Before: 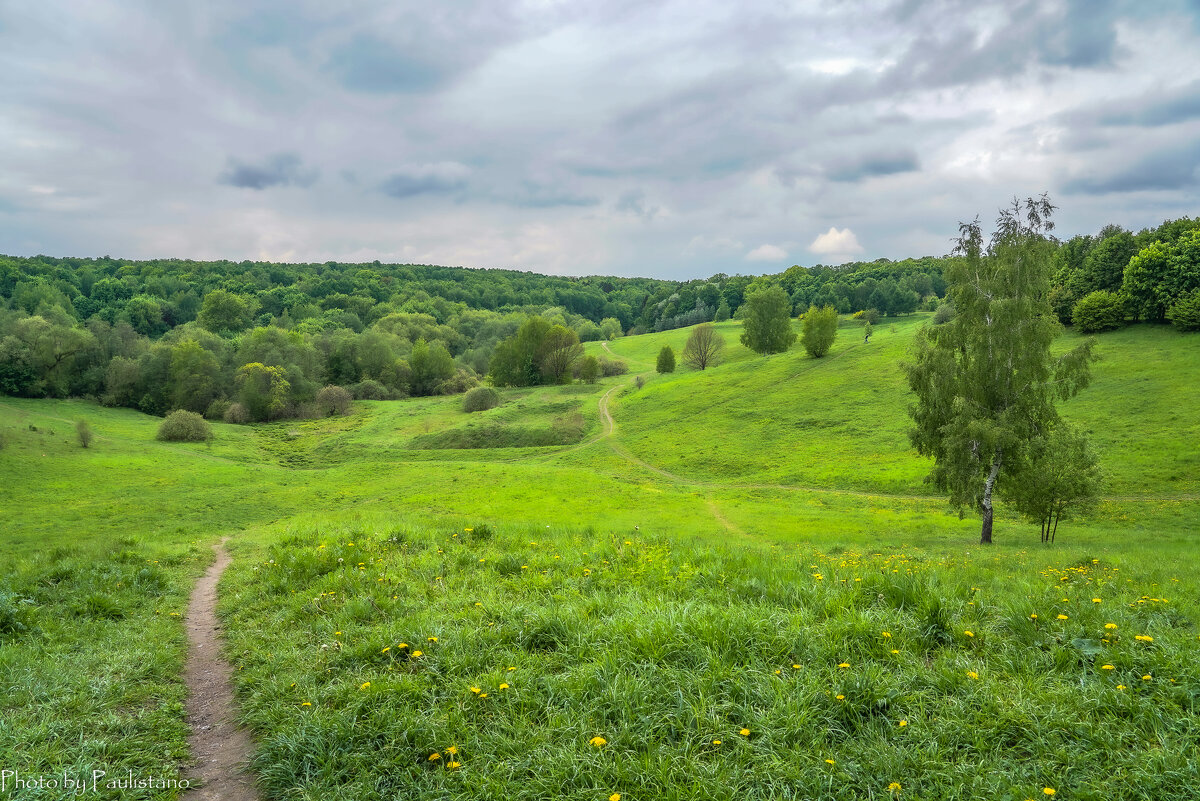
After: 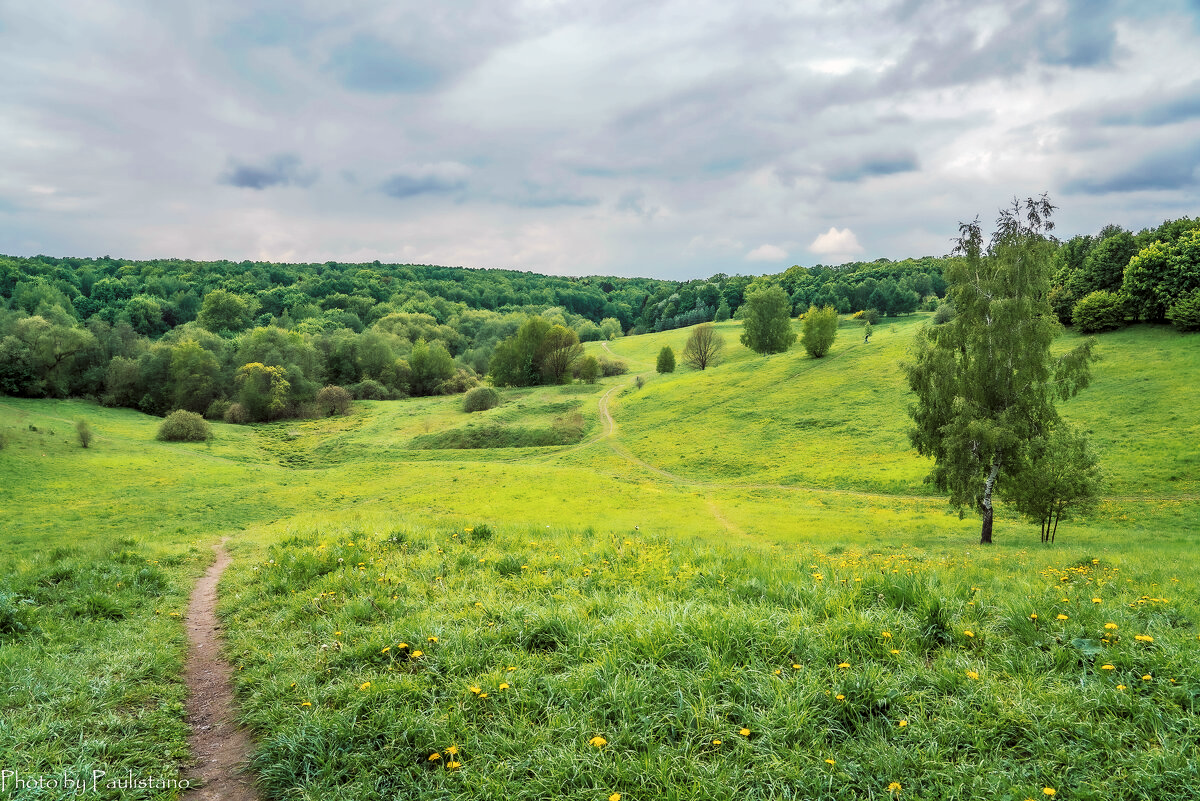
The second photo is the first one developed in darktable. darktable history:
tone curve: curves: ch0 [(0, 0) (0.003, 0.003) (0.011, 0.011) (0.025, 0.025) (0.044, 0.044) (0.069, 0.069) (0.1, 0.099) (0.136, 0.135) (0.177, 0.176) (0.224, 0.223) (0.277, 0.275) (0.335, 0.333) (0.399, 0.396) (0.468, 0.464) (0.543, 0.542) (0.623, 0.623) (0.709, 0.709) (0.801, 0.8) (0.898, 0.897) (1, 1)], preserve colors none
color look up table: target L [97.36, 95.13, 94.21, 92.55, 86.66, 83.29, 75.63, 74.72, 55.15, 47.64, 49.32, 40.16, 13.72, 200, 82.6, 78.45, 65.21, 54.6, 52.64, 49.5, 40.9, 21.73, 27.64, 22.07, 16.99, 1.34, 75.22, 67.95, 73.92, 59.82, 42.67, 48.02, 49.95, 27.89, 34.32, 38.83, 22.48, 25.29, 18.13, 5.64, 2.275, 92.49, 89.06, 72.52, 74.23, 69.98, 59.26, 36.82, 4.773], target a [-5.525, -10.61, -5.199, -31.77, -28.05, -52.3, -45.17, -6.993, 7.745, -31.14, -35.51, -39.75, -14.21, 0, 12.79, 22.95, 48.87, 77.49, 78.94, 41.05, 64.91, 10.77, 49.94, 28.75, 34.33, 4.742, 30.75, 22.09, 16.71, 67.21, 68.57, 77.07, 77.19, 40.33, 41.42, 63.81, 56.61, 52.44, 40.96, 26.18, 10.08, -8.757, -47.45, -15.36, -35.2, -9.672, -12.45, -9.926, -3.119], target b [19.05, 84.39, 41.87, 35.27, 9.273, 13.81, 65.88, 71.41, 53.22, 1.699, 45.63, 30.34, 15.92, 0, 81.19, 43.8, 18.07, 69.18, 65.09, 42.9, 40.81, 5.109, 41.34, 31.3, 18.79, 1.698, -5.15, -33.7, -3.069, -17.26, -60.16, -32.34, 2.942, -82.8, -22.1, 13.96, -90.03, -48.69, -52.53, -47.73, -12.68, -6.763, -16.81, -33.16, -12.96, -12.92, -49.65, -32.6, -0.506], num patches 49
